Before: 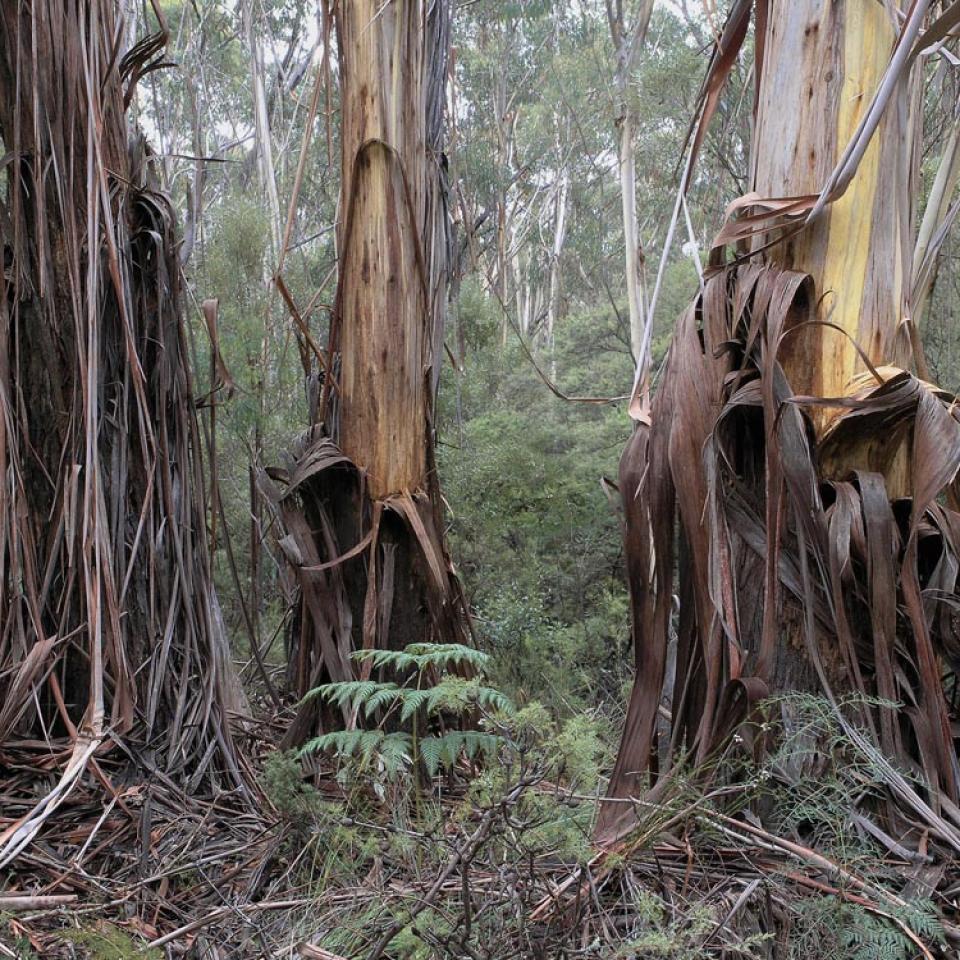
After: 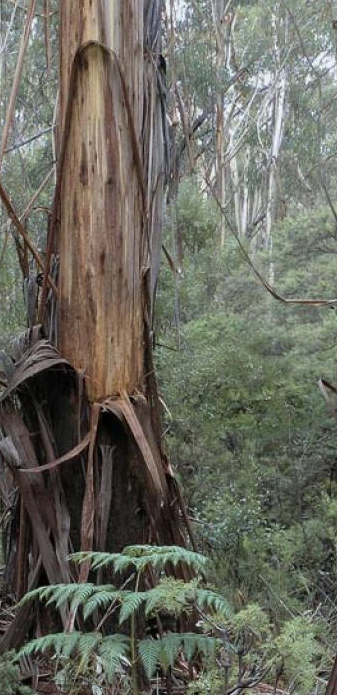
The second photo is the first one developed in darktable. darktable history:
crop and rotate: left 29.476%, top 10.214%, right 35.32%, bottom 17.333%
white balance: red 0.978, blue 0.999
